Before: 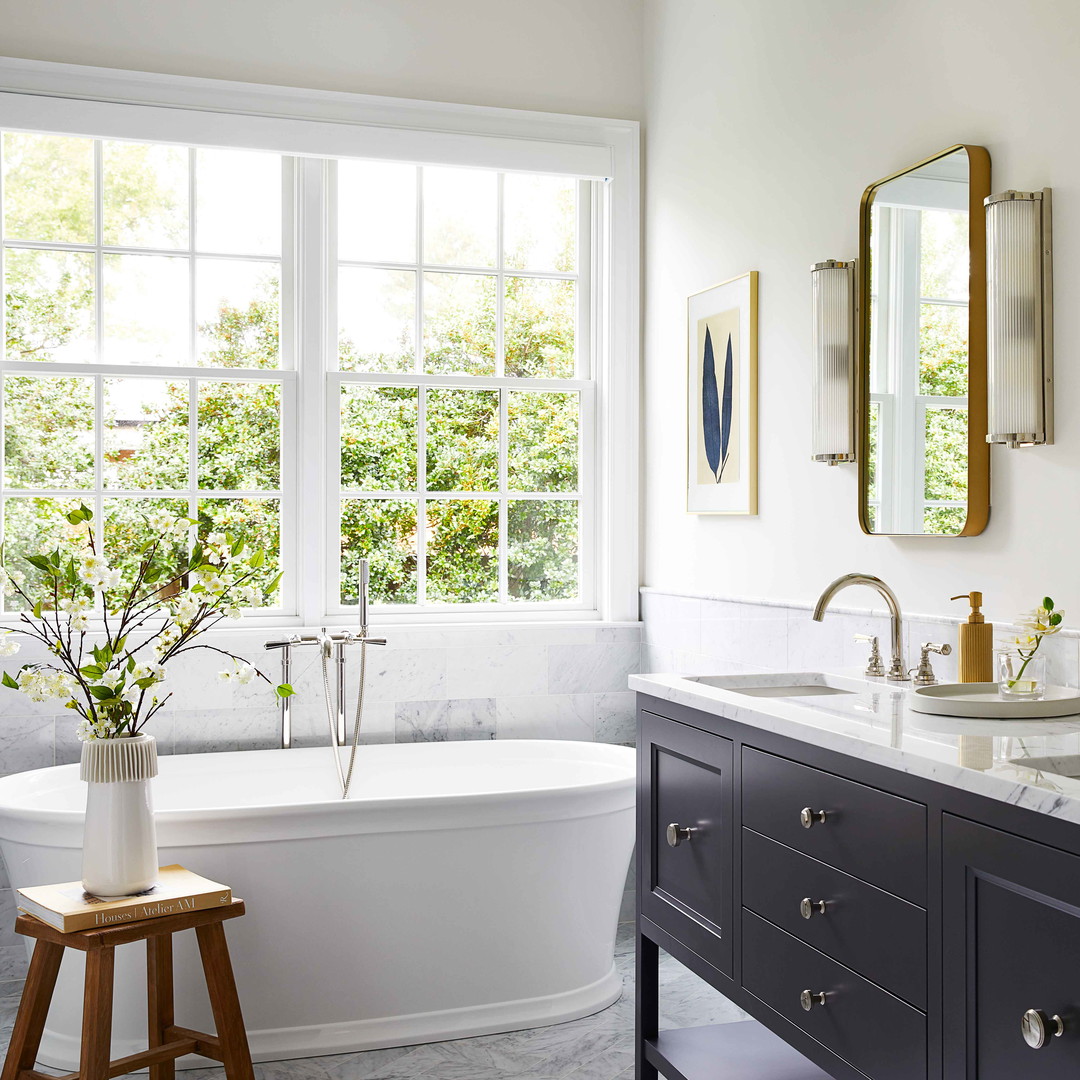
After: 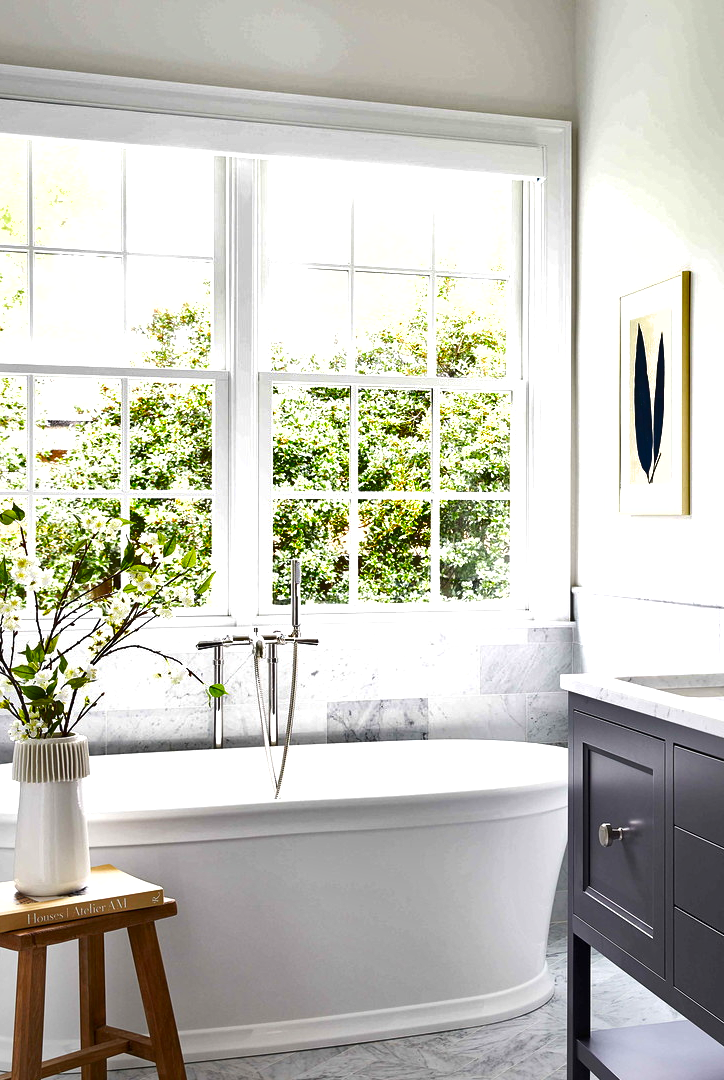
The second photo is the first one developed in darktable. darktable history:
local contrast: mode bilateral grid, contrast 19, coarseness 49, detail 129%, midtone range 0.2
exposure: exposure 0.401 EV, compensate highlight preservation false
shadows and highlights: shadows 39.38, highlights -54.59, low approximation 0.01, soften with gaussian
crop and rotate: left 6.473%, right 26.486%
